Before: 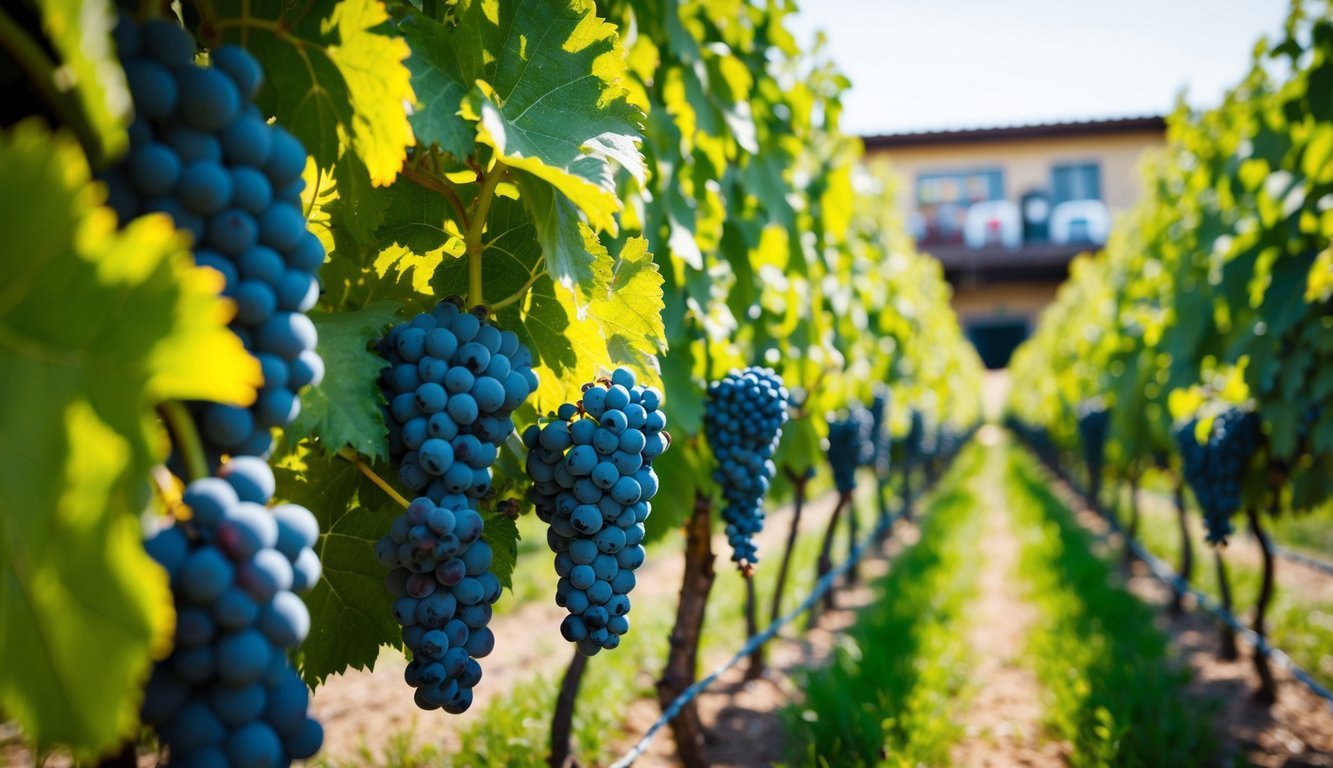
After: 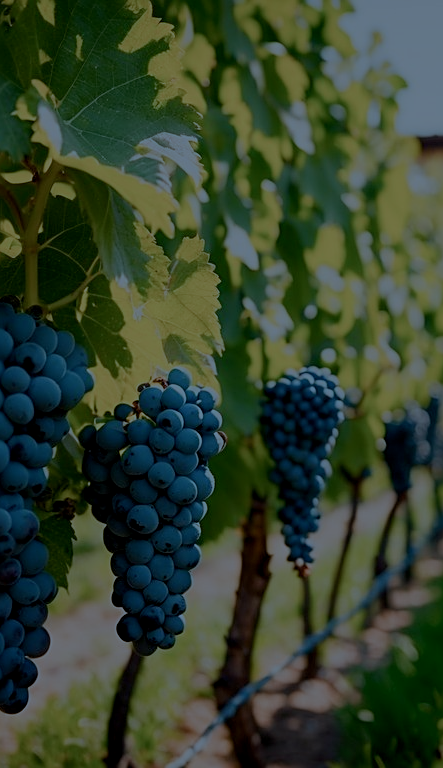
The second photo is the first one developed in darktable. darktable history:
crop: left 33.36%, right 33.36%
color balance rgb: perceptual brilliance grading › global brilliance -48.39%
sharpen: on, module defaults
contrast brightness saturation: saturation 0.1
exposure: black level correction 0.011, compensate highlight preservation false
split-toning: shadows › hue 220°, shadows › saturation 0.64, highlights › hue 220°, highlights › saturation 0.64, balance 0, compress 5.22%
